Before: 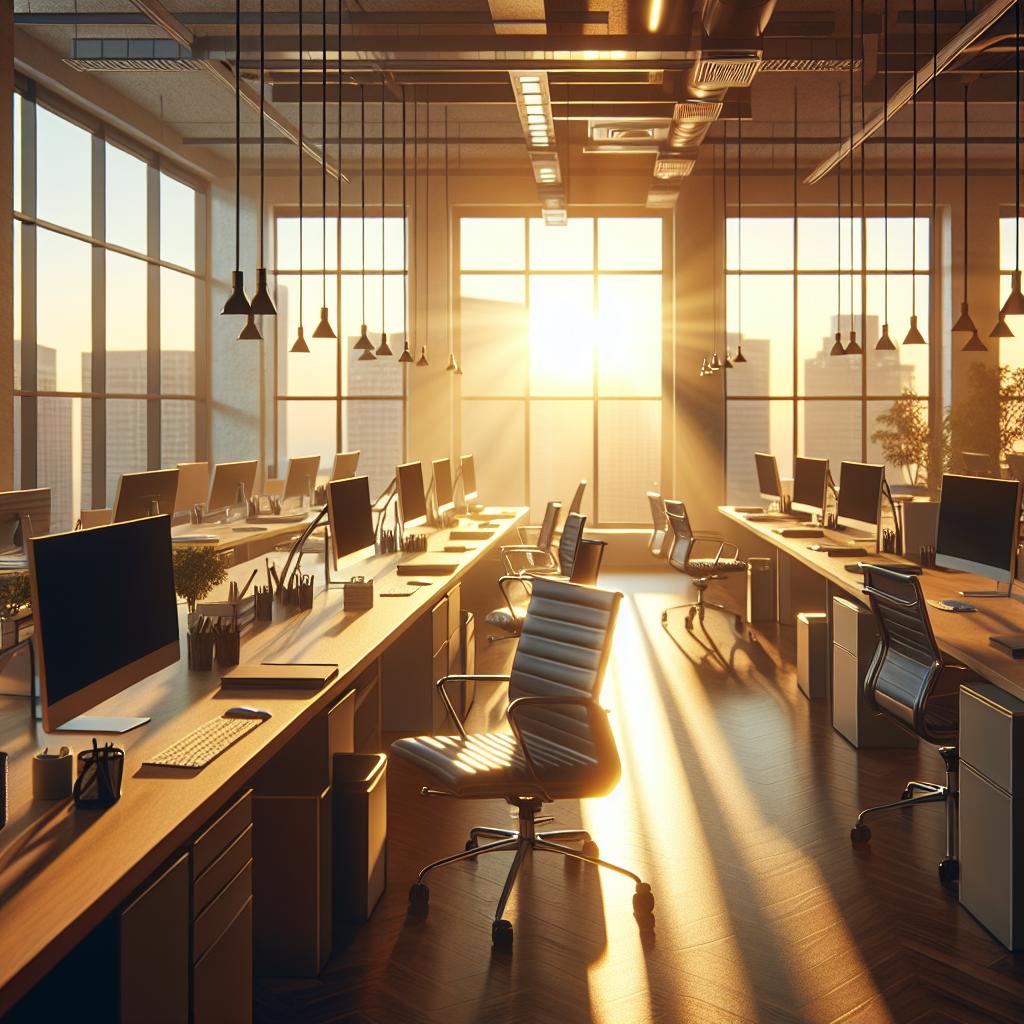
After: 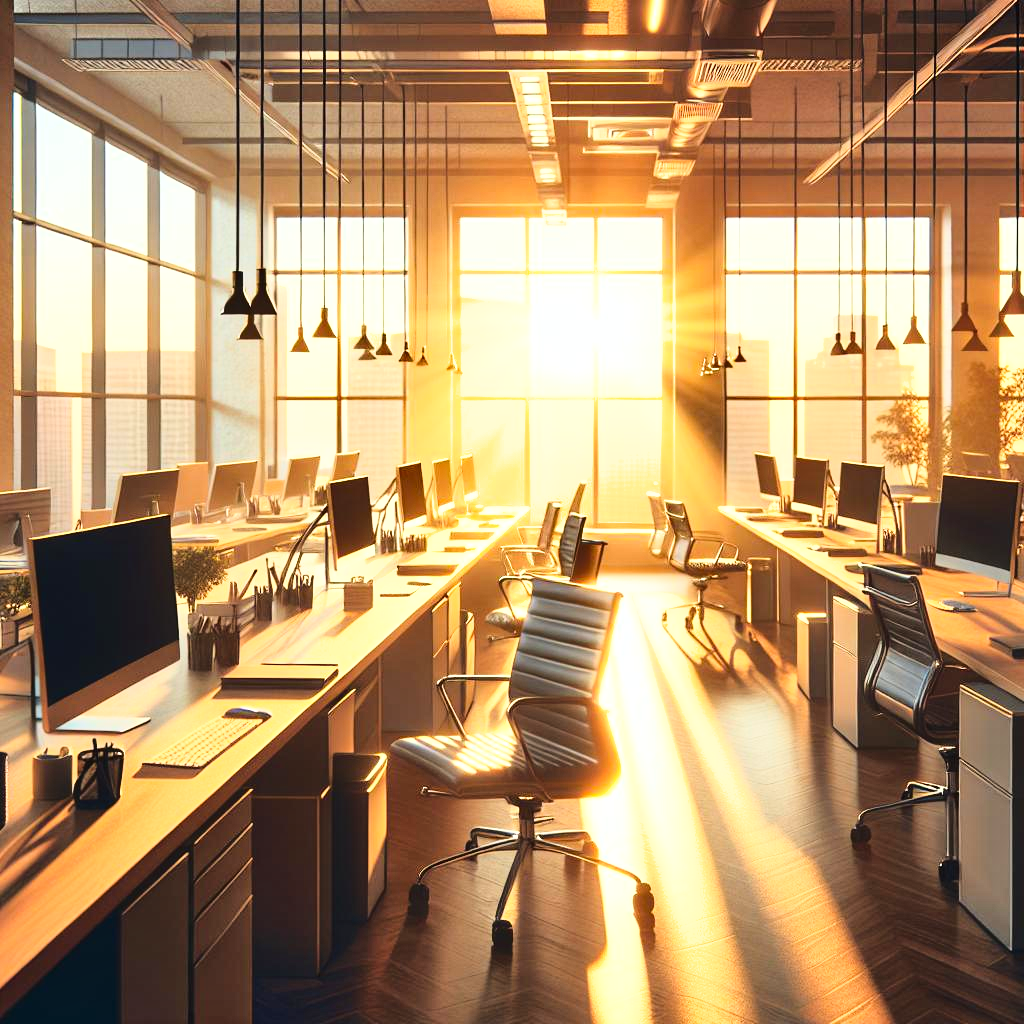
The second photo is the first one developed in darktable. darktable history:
shadows and highlights: low approximation 0.01, soften with gaussian
exposure: exposure 0.556 EV, compensate highlight preservation false
base curve: curves: ch0 [(0, 0) (0.028, 0.03) (0.121, 0.232) (0.46, 0.748) (0.859, 0.968) (1, 1)]
white balance: emerald 1
